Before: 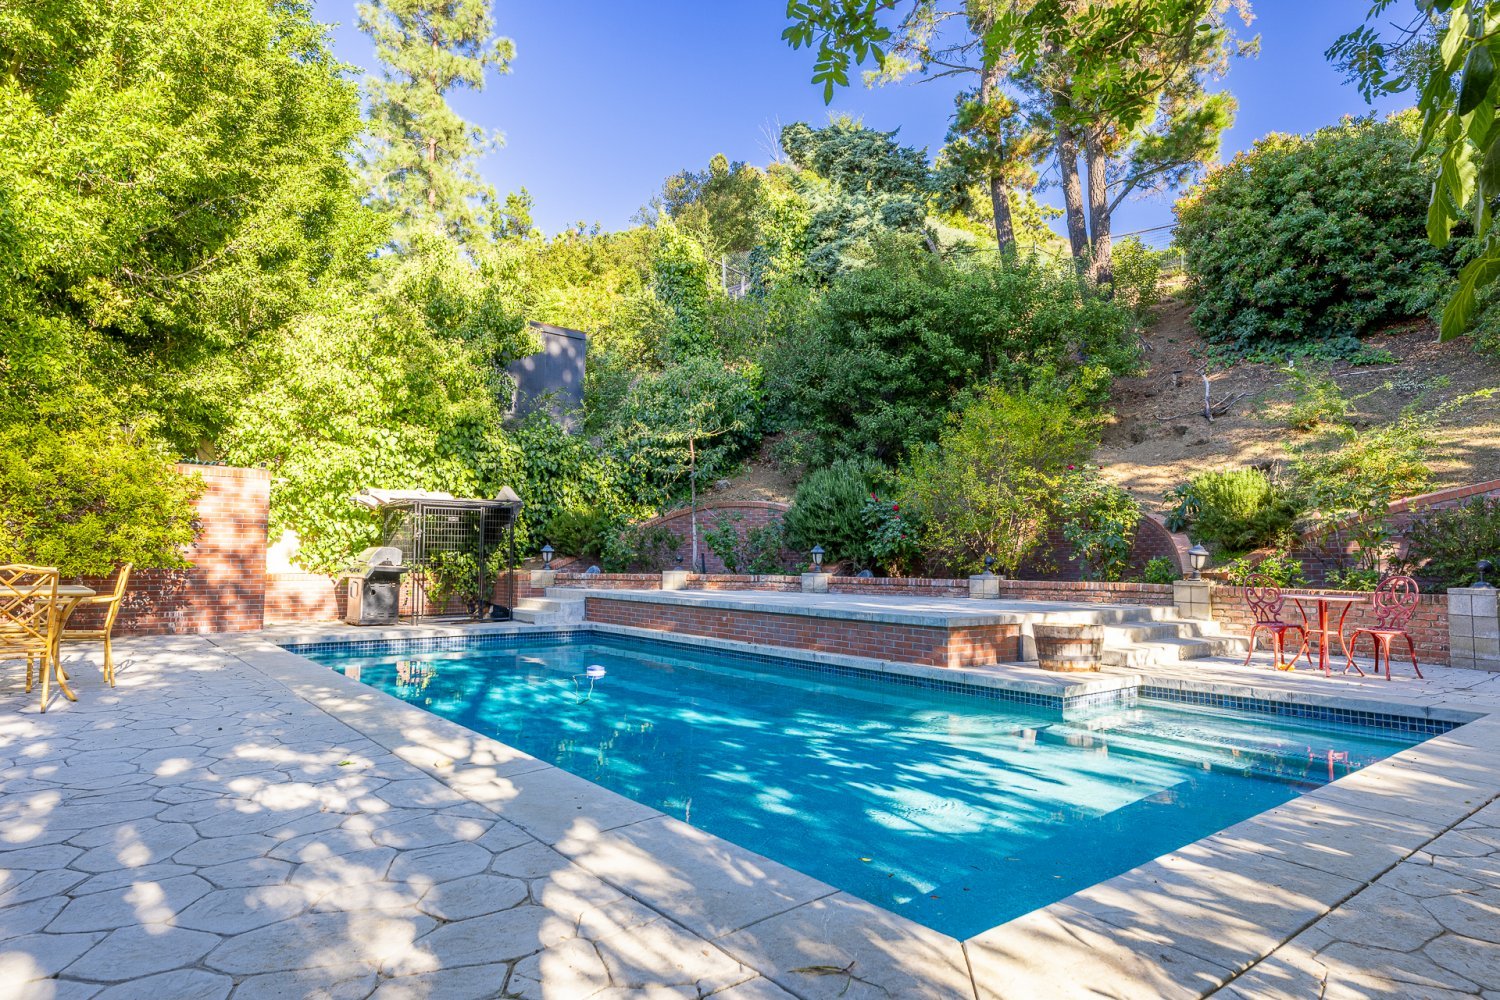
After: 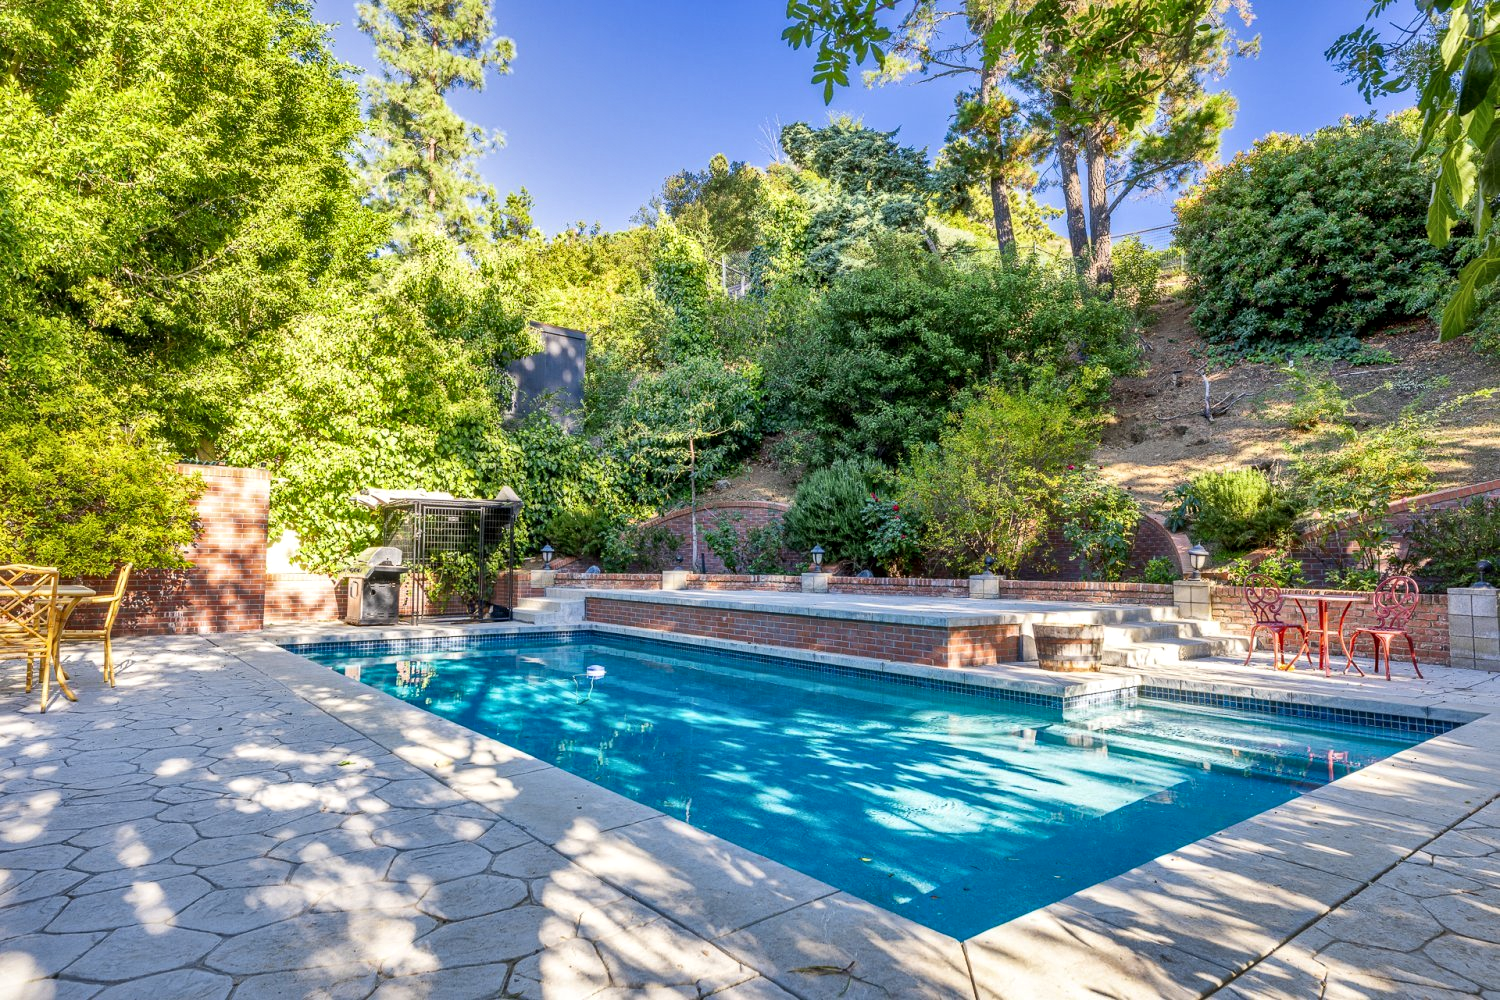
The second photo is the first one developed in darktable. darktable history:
shadows and highlights: low approximation 0.01, soften with gaussian
local contrast: mode bilateral grid, contrast 20, coarseness 50, detail 130%, midtone range 0.2
